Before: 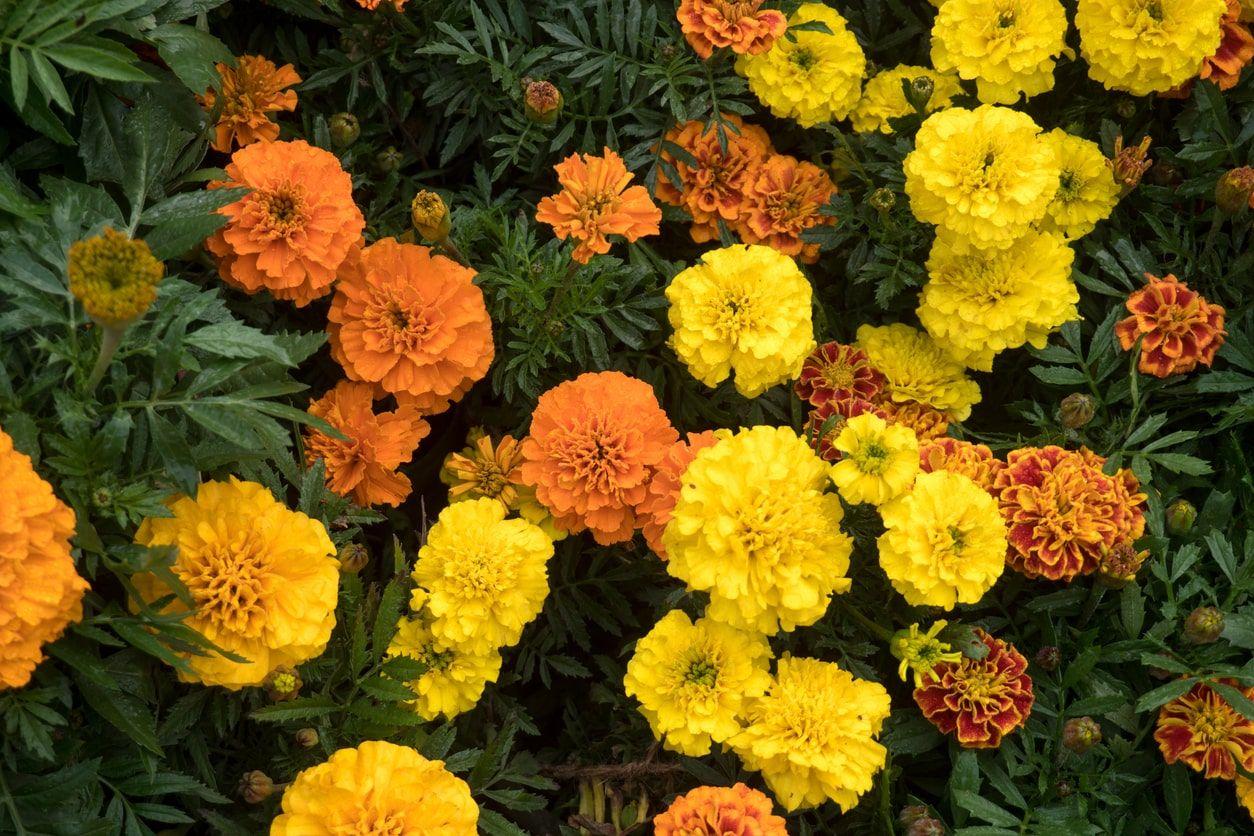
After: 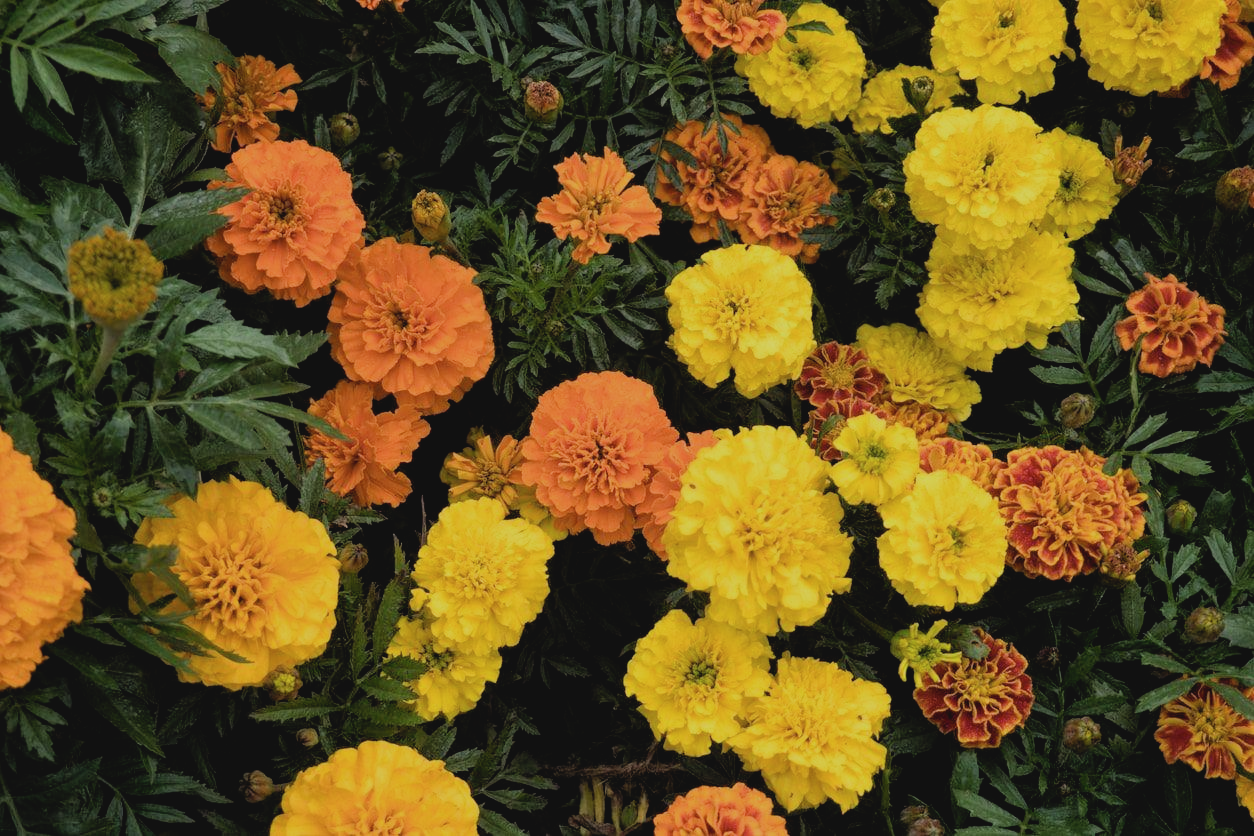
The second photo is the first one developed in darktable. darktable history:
contrast brightness saturation: contrast -0.098, saturation -0.081
filmic rgb: black relative exposure -7.58 EV, white relative exposure 4.61 EV, target black luminance 0%, hardness 3.5, latitude 50.48%, contrast 1.03, highlights saturation mix 8.61%, shadows ↔ highlights balance -0.191%, iterations of high-quality reconstruction 0
